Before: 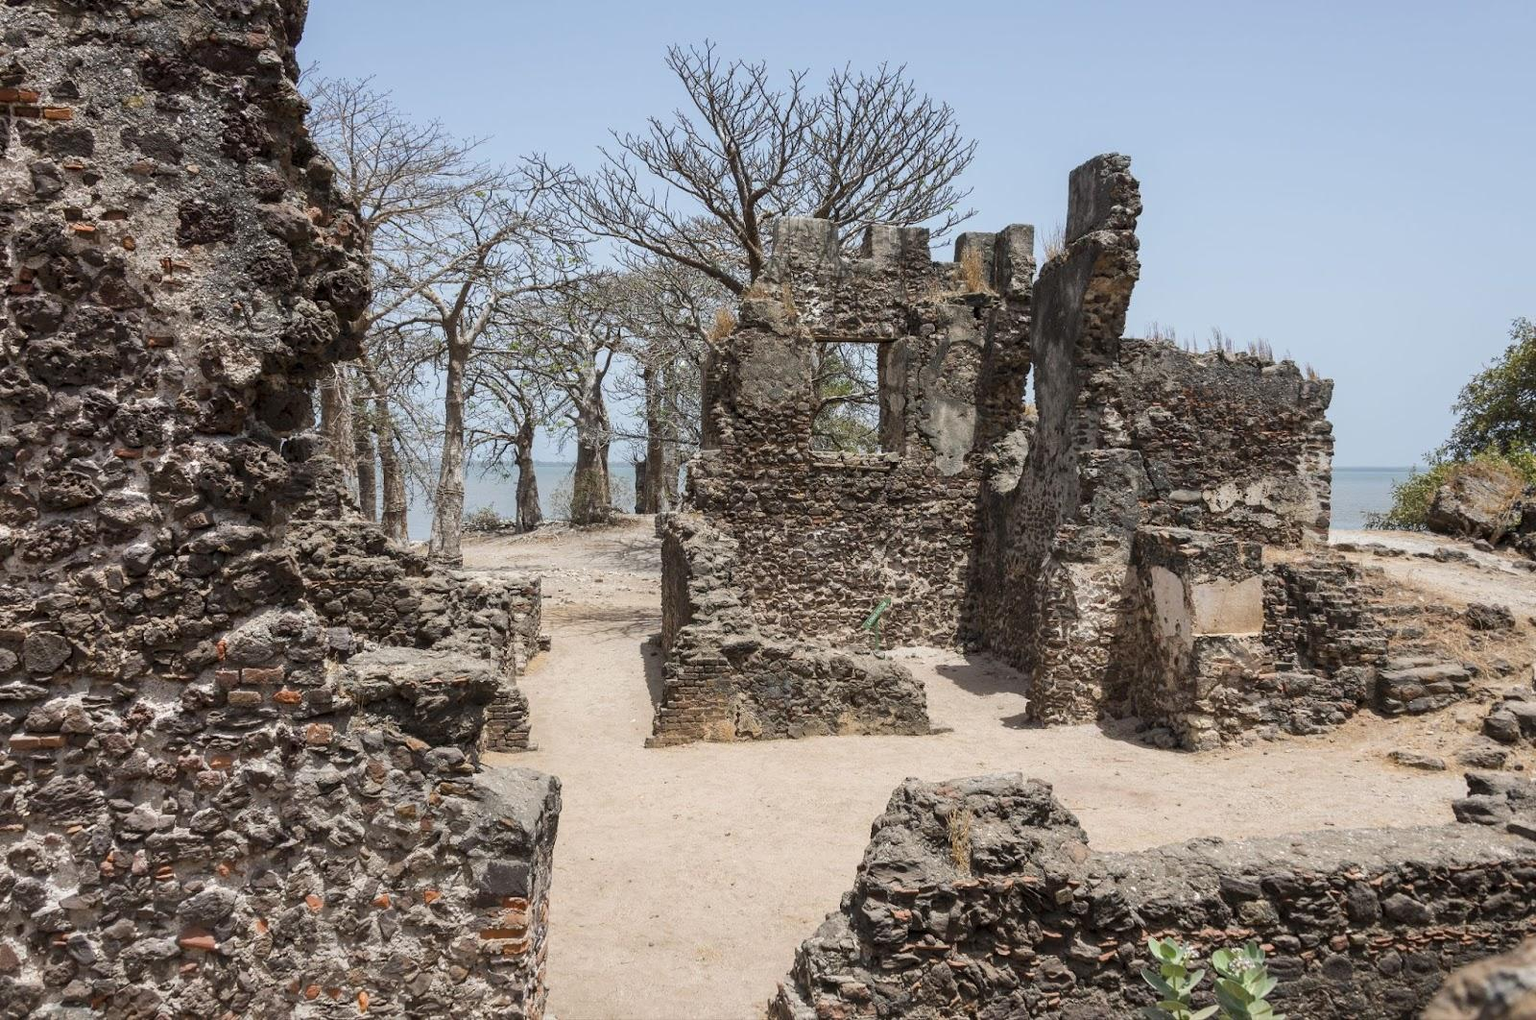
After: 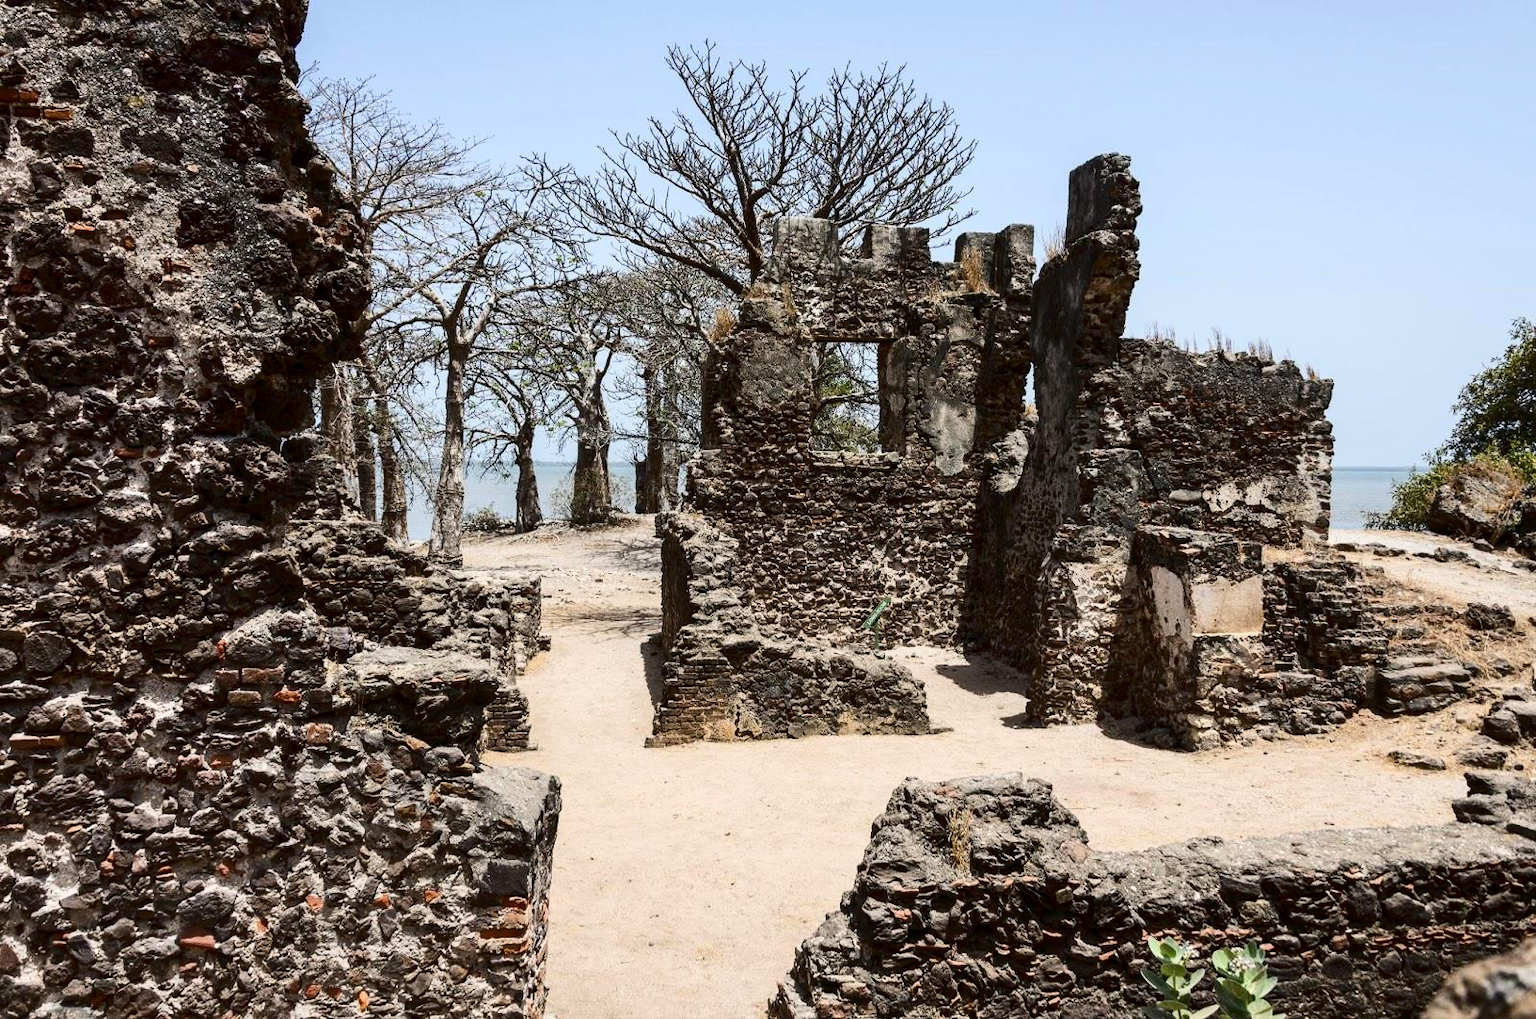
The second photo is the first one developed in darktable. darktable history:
contrast brightness saturation: contrast 0.315, brightness -0.073, saturation 0.169
local contrast: mode bilateral grid, contrast 9, coarseness 25, detail 110%, midtone range 0.2
